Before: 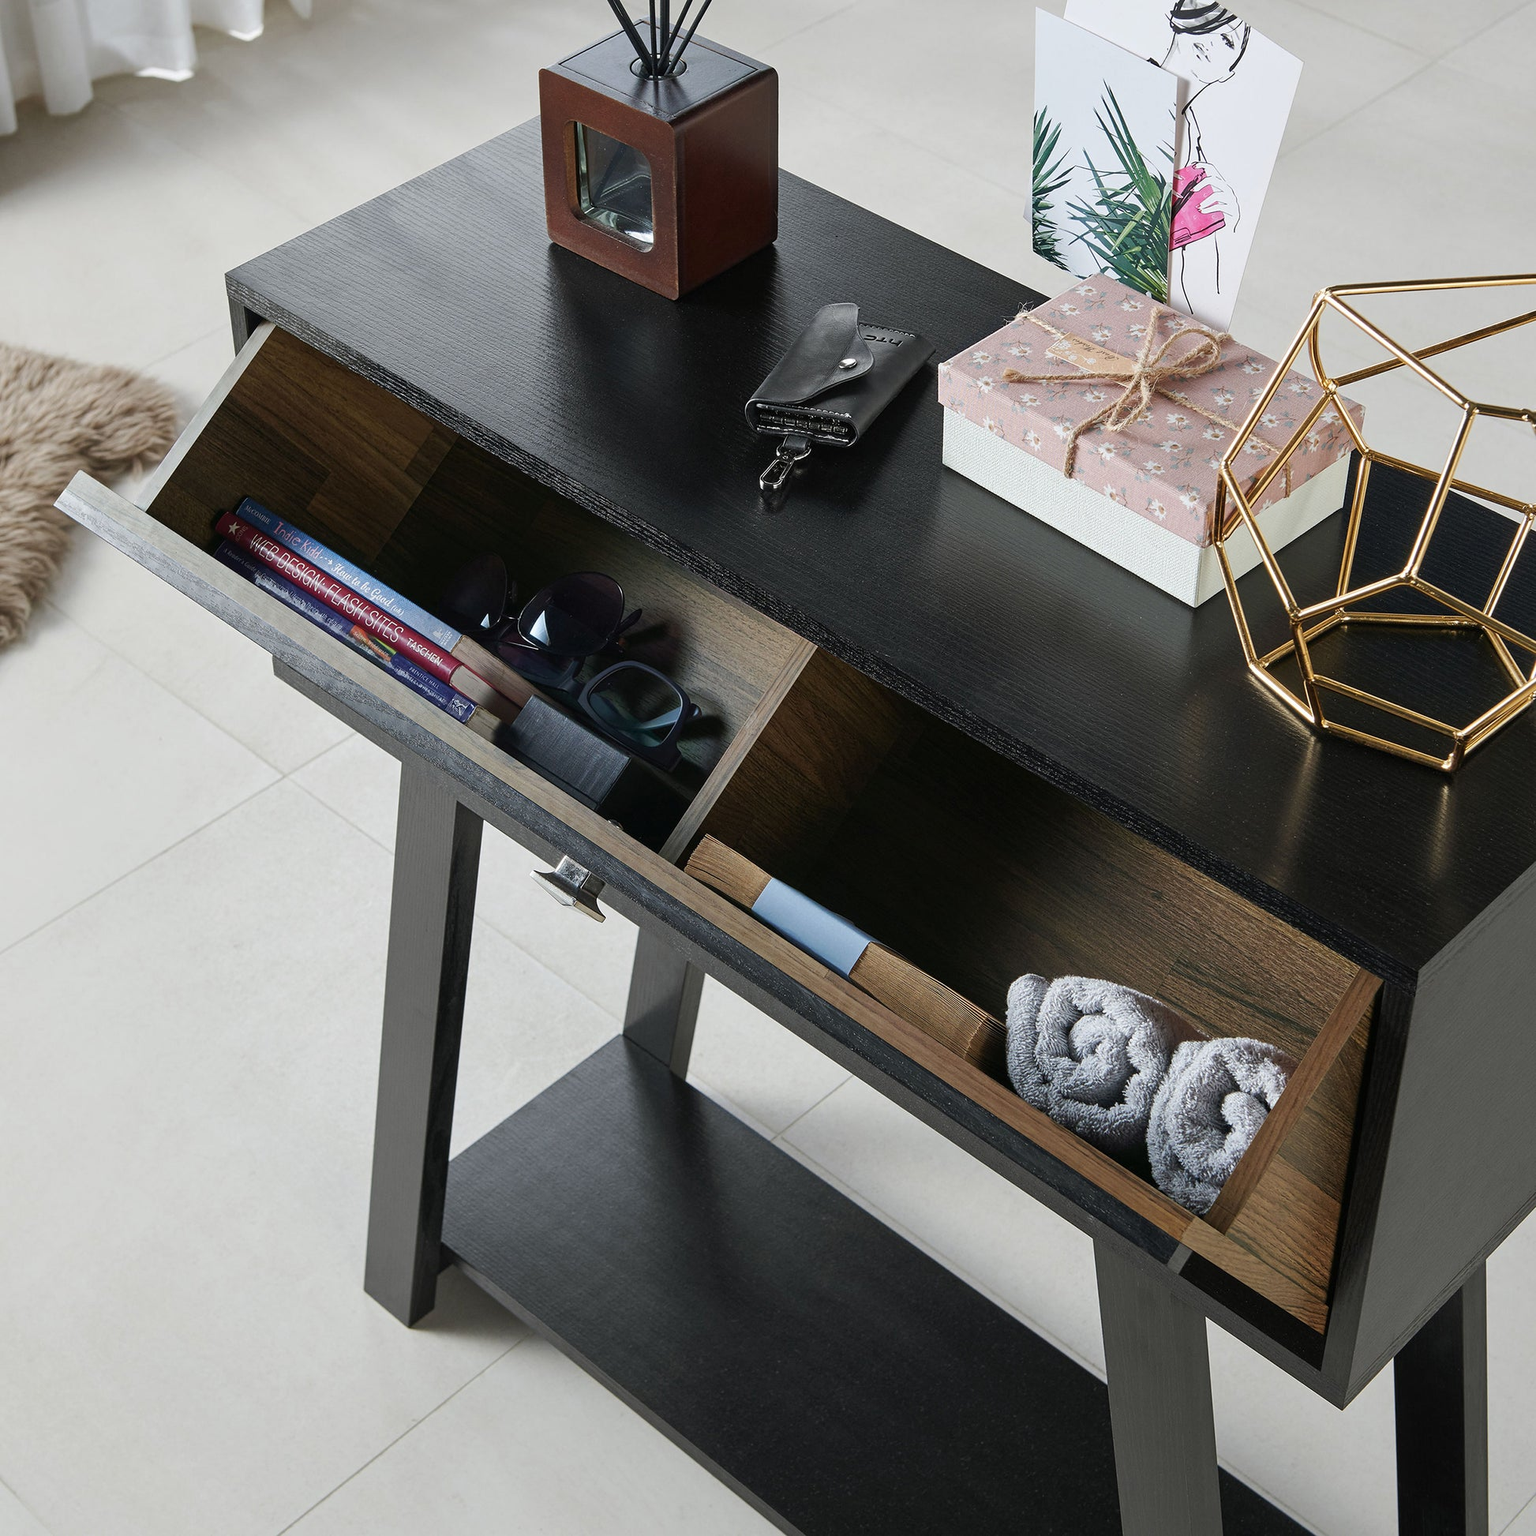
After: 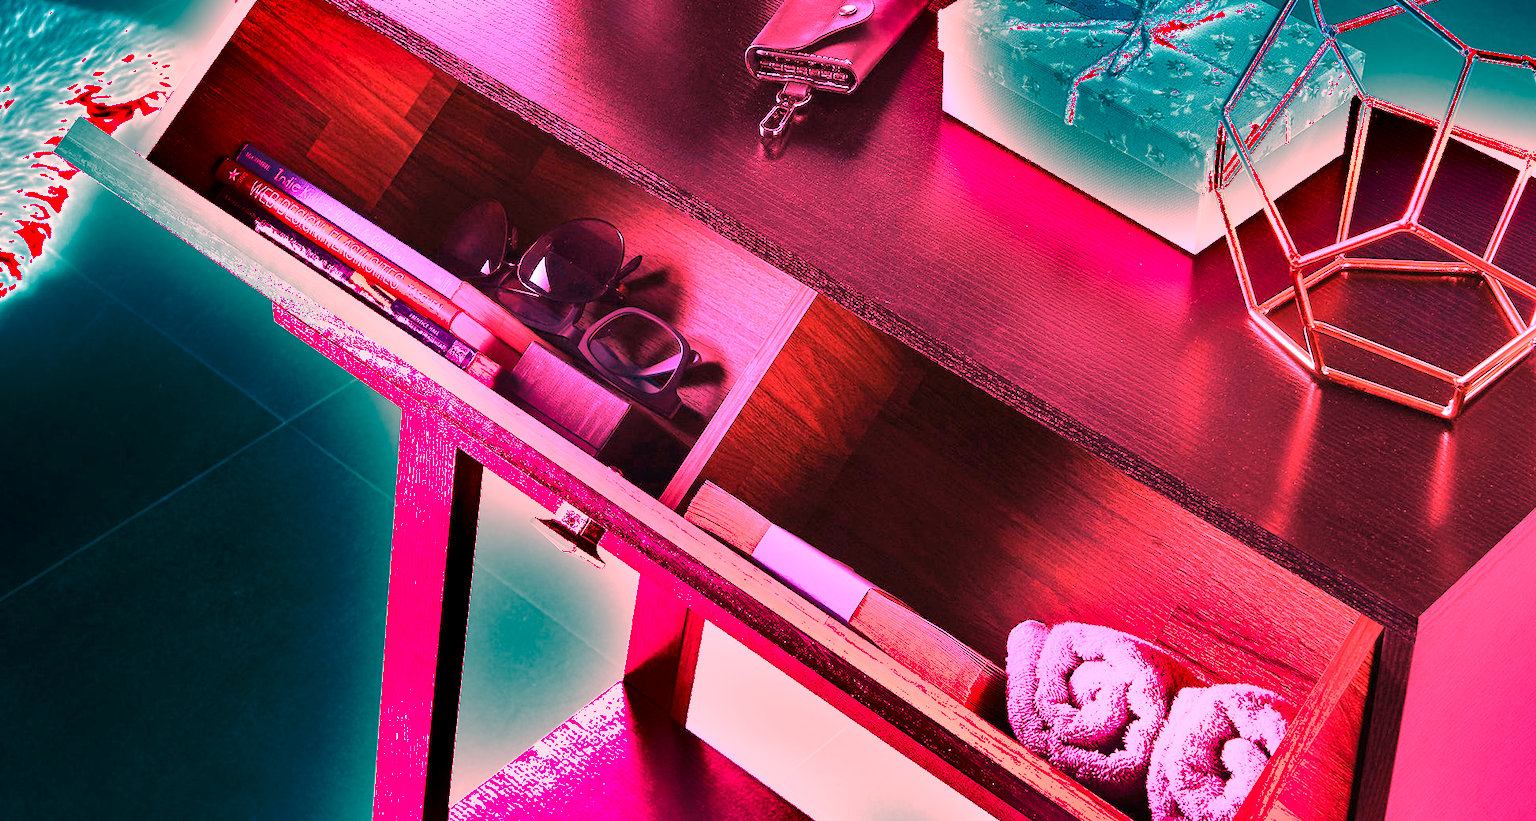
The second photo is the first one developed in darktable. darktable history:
shadows and highlights: shadows 12, white point adjustment 1.2, soften with gaussian
rotate and perspective: crop left 0, crop top 0
crop and rotate: top 23.043%, bottom 23.437%
levels: mode automatic, black 0.023%, white 99.97%, levels [0.062, 0.494, 0.925]
white balance: red 4.26, blue 1.802
